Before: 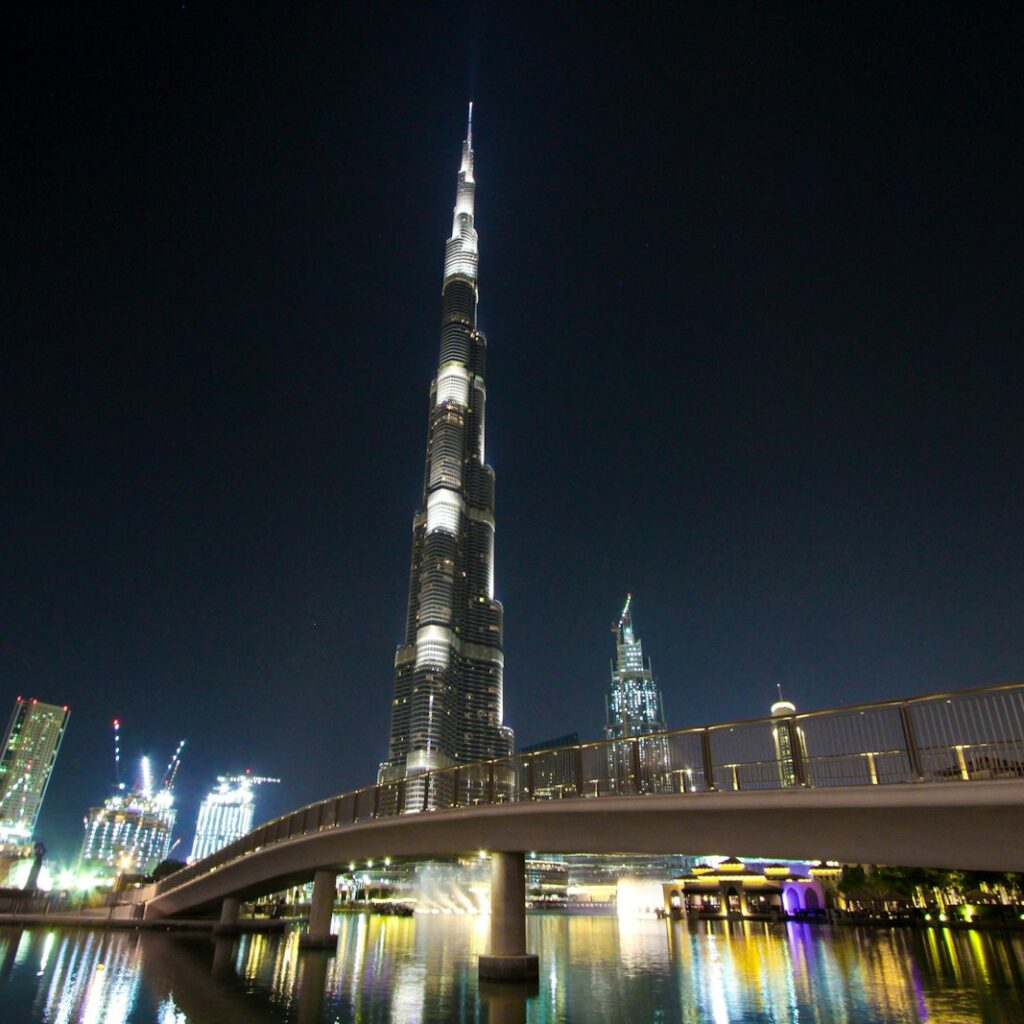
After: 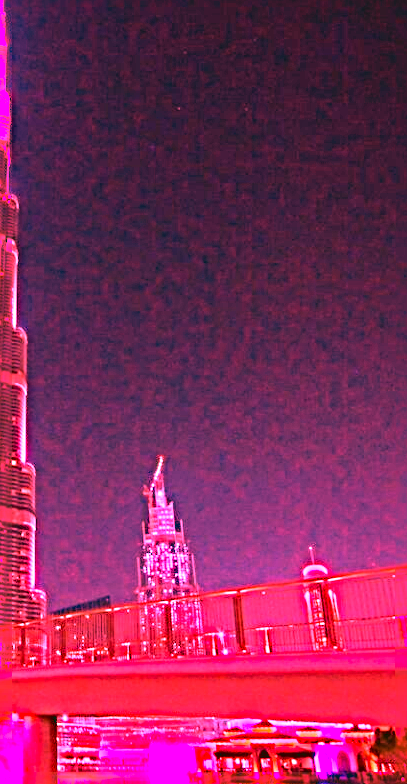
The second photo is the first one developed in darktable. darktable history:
crop: left 45.721%, top 13.393%, right 14.118%, bottom 10.01%
contrast brightness saturation: contrast -0.1, brightness 0.05, saturation 0.08
haze removal: compatibility mode true, adaptive false
sharpen: radius 4.883
color correction: highlights a* -2.73, highlights b* -2.09, shadows a* 2.41, shadows b* 2.73
tone equalizer: on, module defaults
white balance: red 4.26, blue 1.802
